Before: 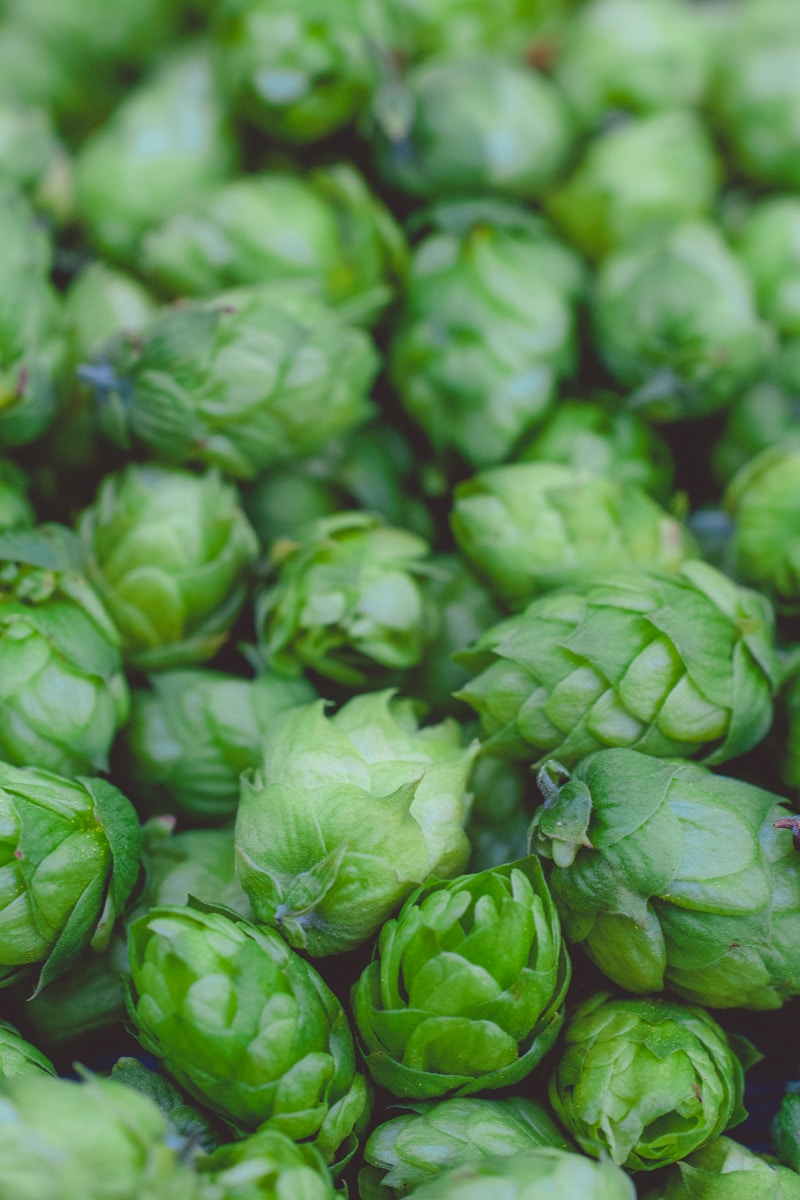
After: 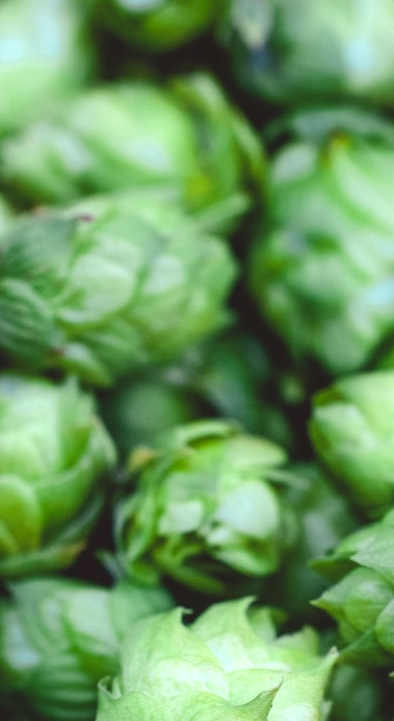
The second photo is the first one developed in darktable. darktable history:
tone equalizer: -8 EV -0.75 EV, -7 EV -0.7 EV, -6 EV -0.6 EV, -5 EV -0.4 EV, -3 EV 0.4 EV, -2 EV 0.6 EV, -1 EV 0.7 EV, +0 EV 0.75 EV, edges refinement/feathering 500, mask exposure compensation -1.57 EV, preserve details no
crop: left 17.835%, top 7.675%, right 32.881%, bottom 32.213%
